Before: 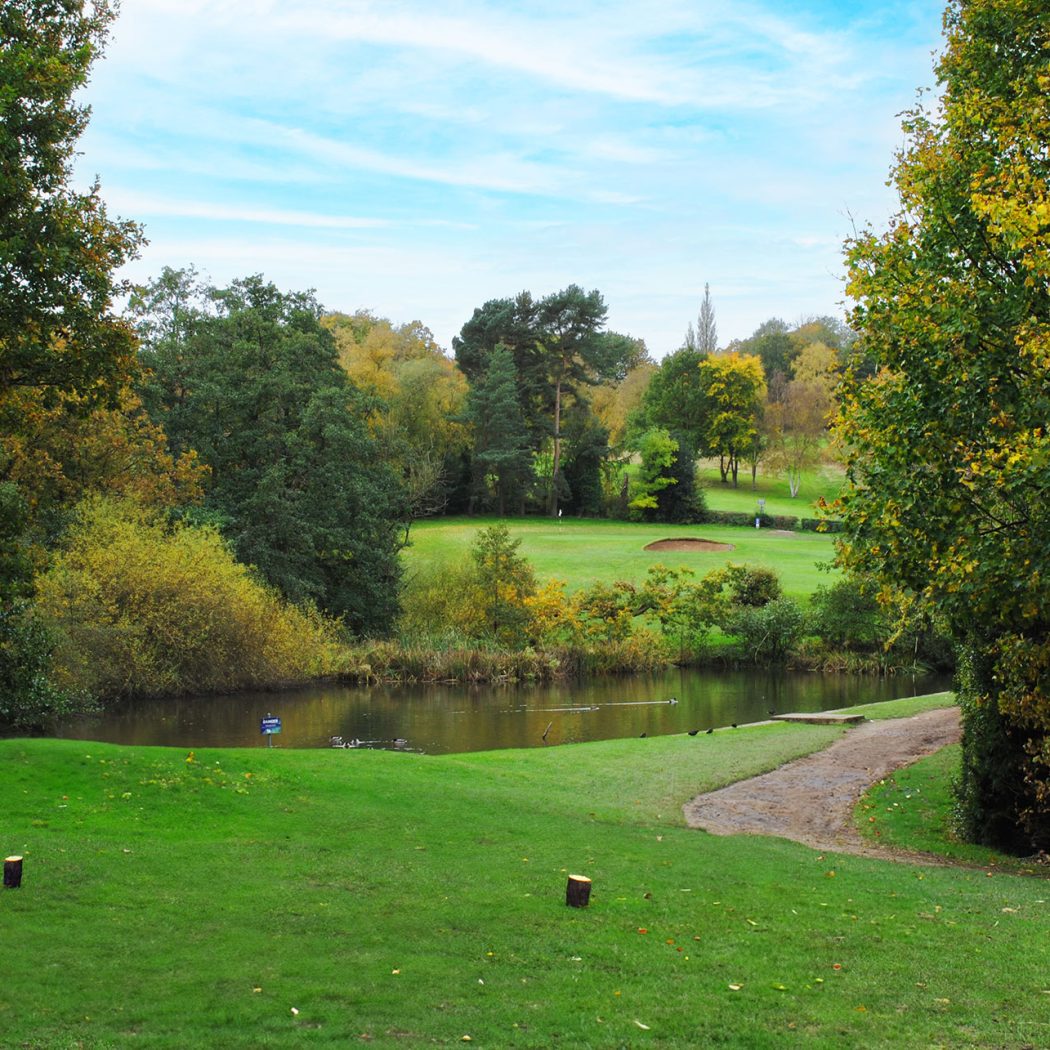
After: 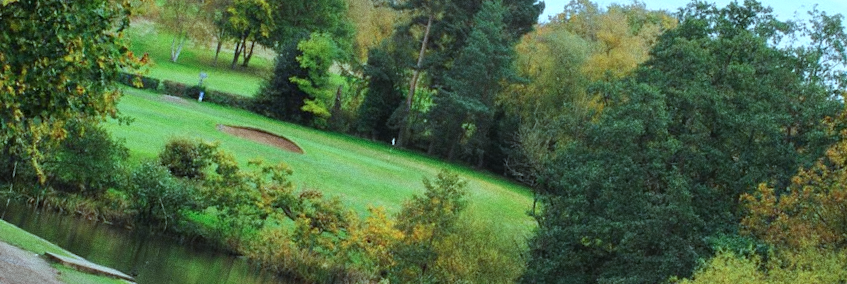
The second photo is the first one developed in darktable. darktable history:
grain: strength 26%
color correction: highlights a* -11.71, highlights b* -15.58
crop and rotate: angle 16.12°, top 30.835%, bottom 35.653%
